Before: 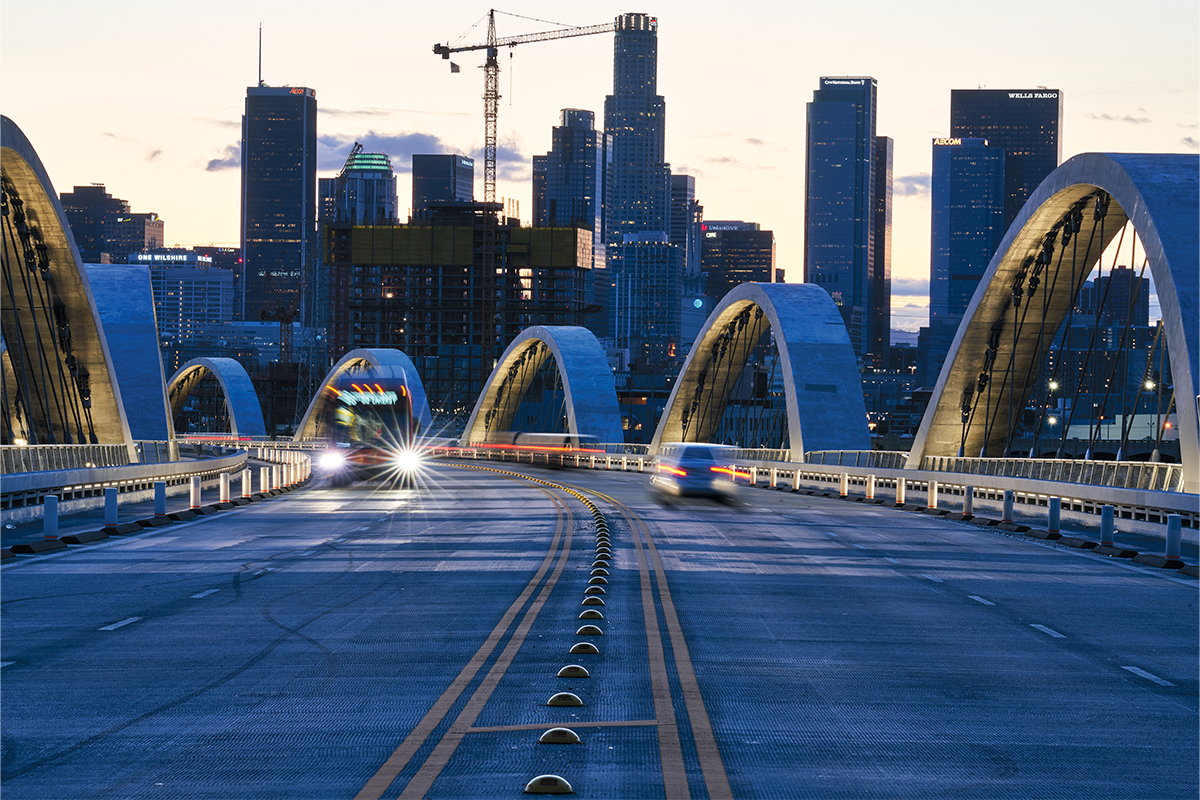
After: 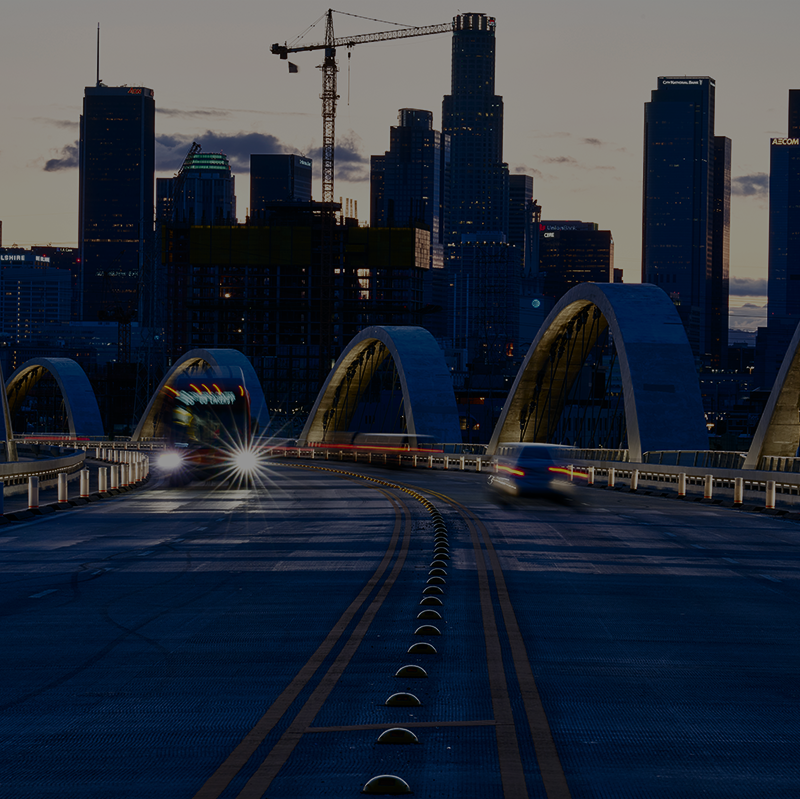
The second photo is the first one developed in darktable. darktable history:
exposure: exposure -2.002 EV, compensate highlight preservation false
contrast brightness saturation: contrast 0.28
crop and rotate: left 13.537%, right 19.796%
